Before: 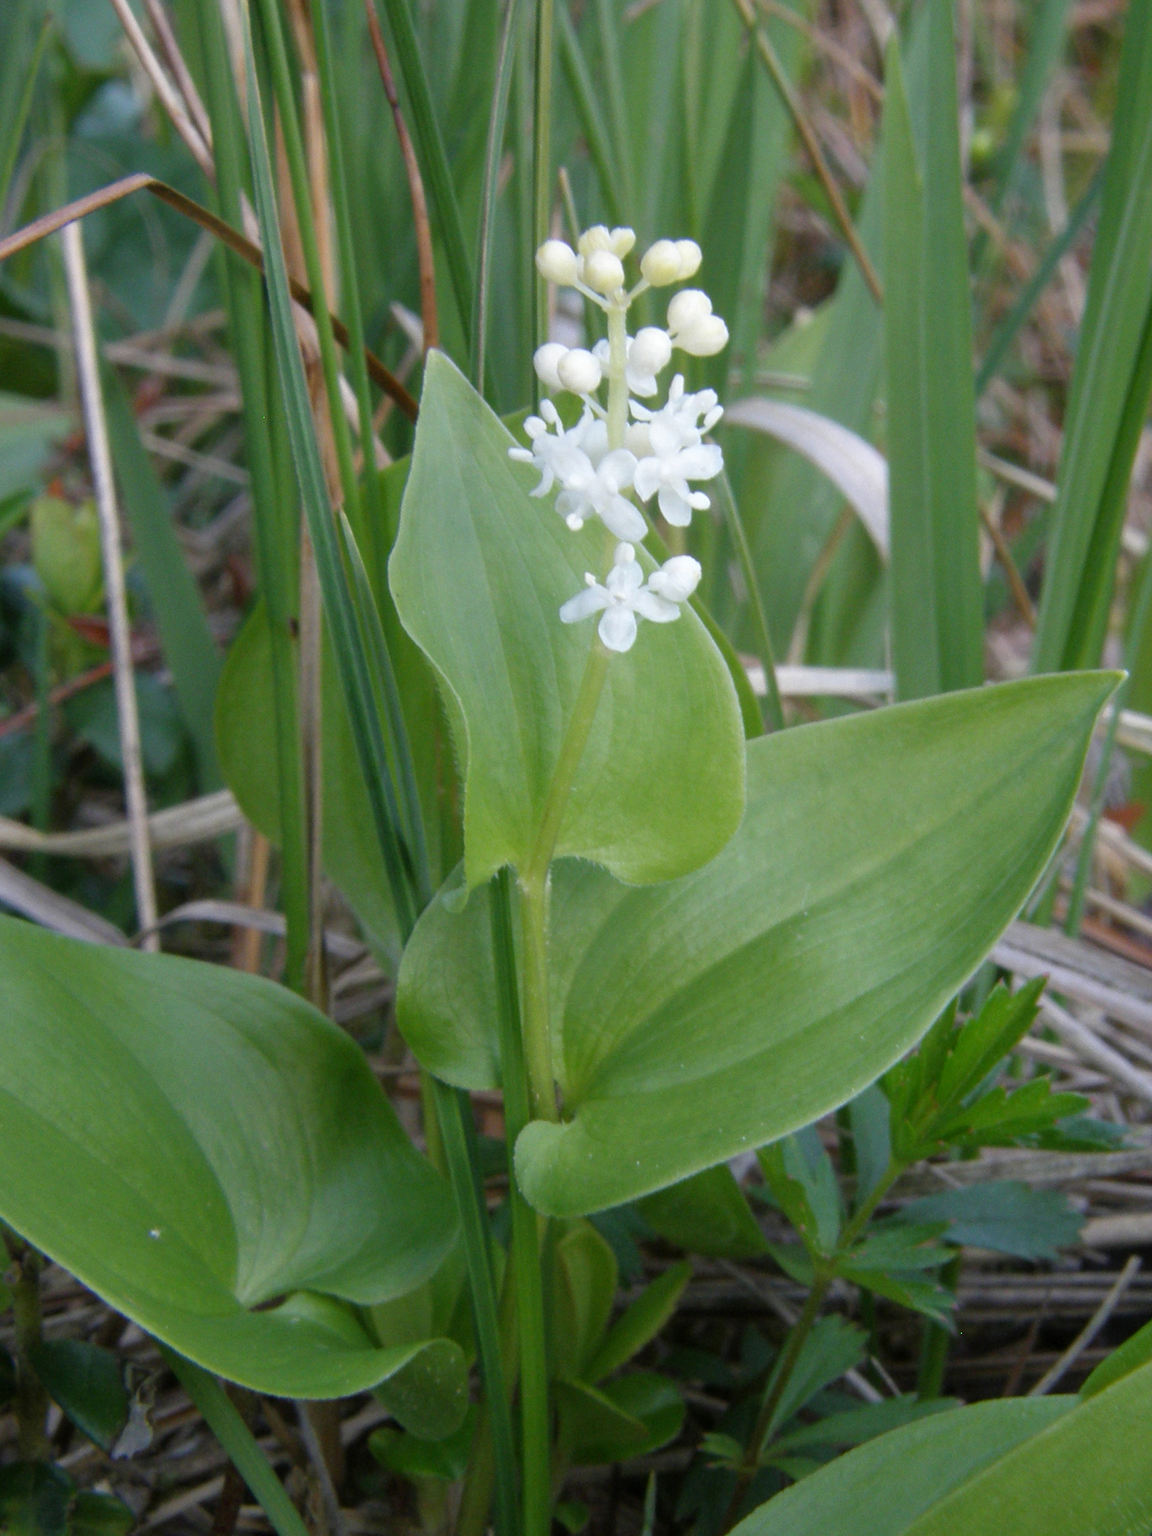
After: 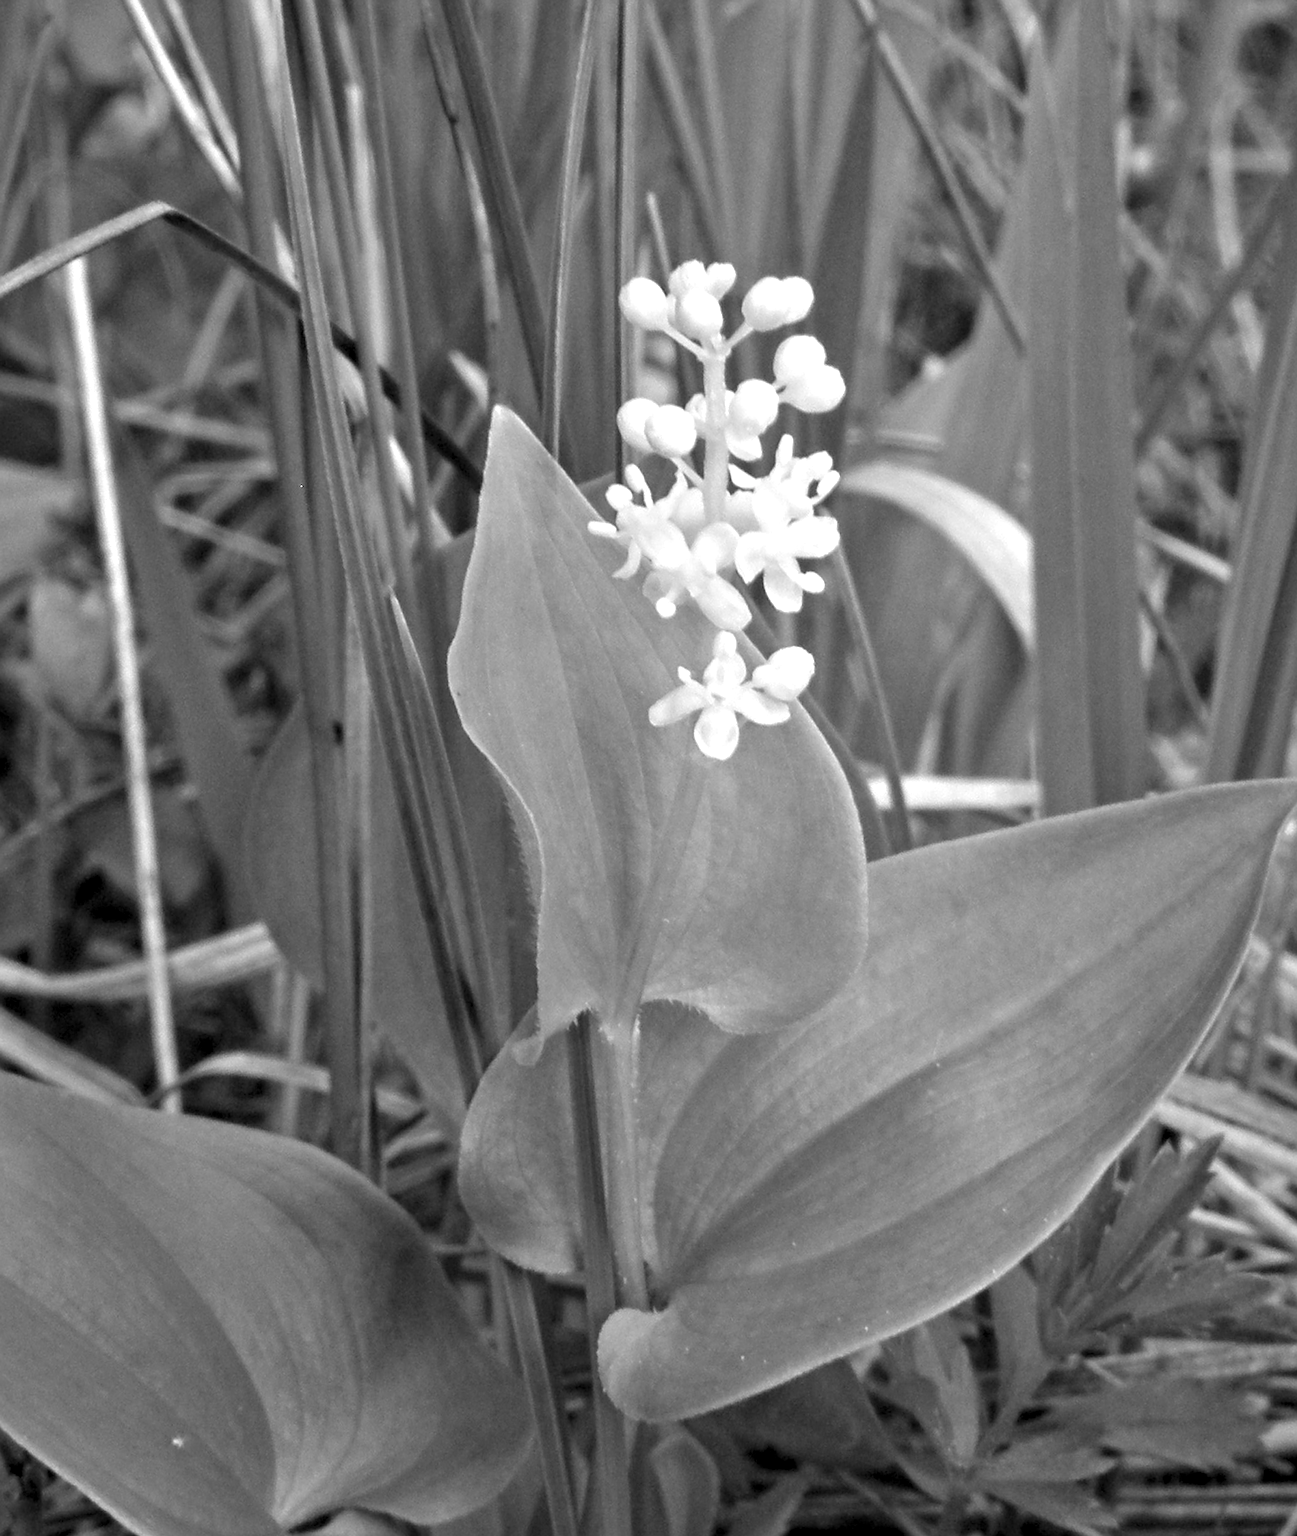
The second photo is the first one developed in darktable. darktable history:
crop and rotate: angle 0.2°, left 0.275%, right 3.127%, bottom 14.18%
exposure: exposure 0.197 EV, compensate highlight preservation false
monochrome: a -6.99, b 35.61, size 1.4
color correction: saturation 2.15
sharpen: on, module defaults
white balance: emerald 1
contrast equalizer: y [[0.511, 0.558, 0.631, 0.632, 0.559, 0.512], [0.5 ×6], [0.5 ×6], [0 ×6], [0 ×6]]
